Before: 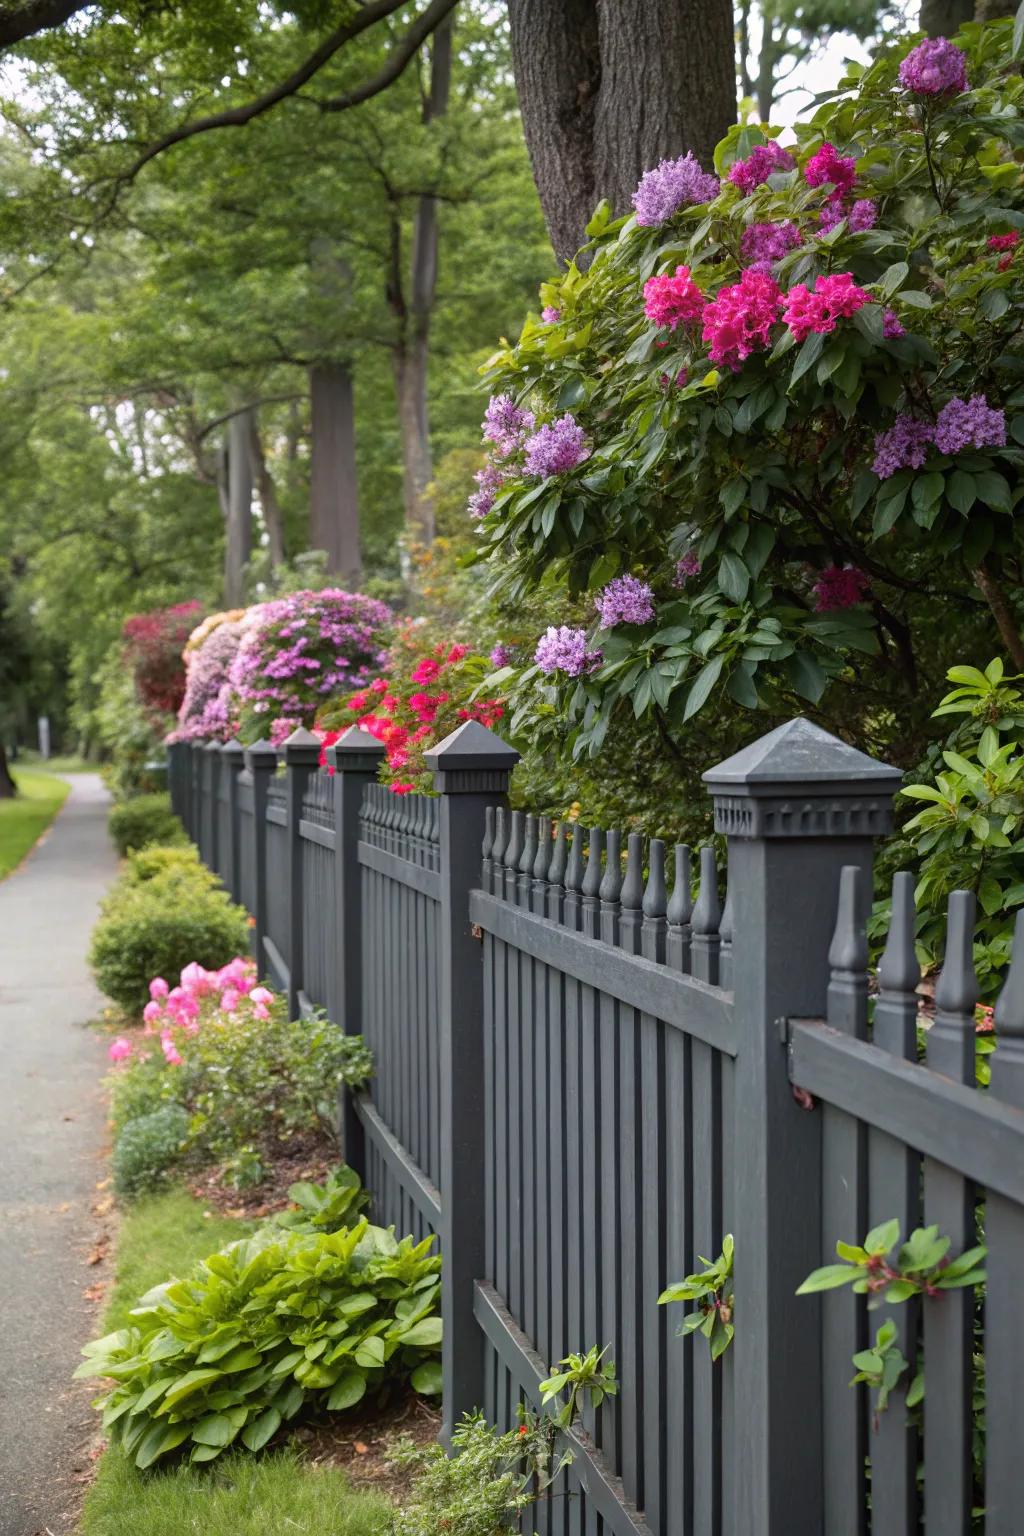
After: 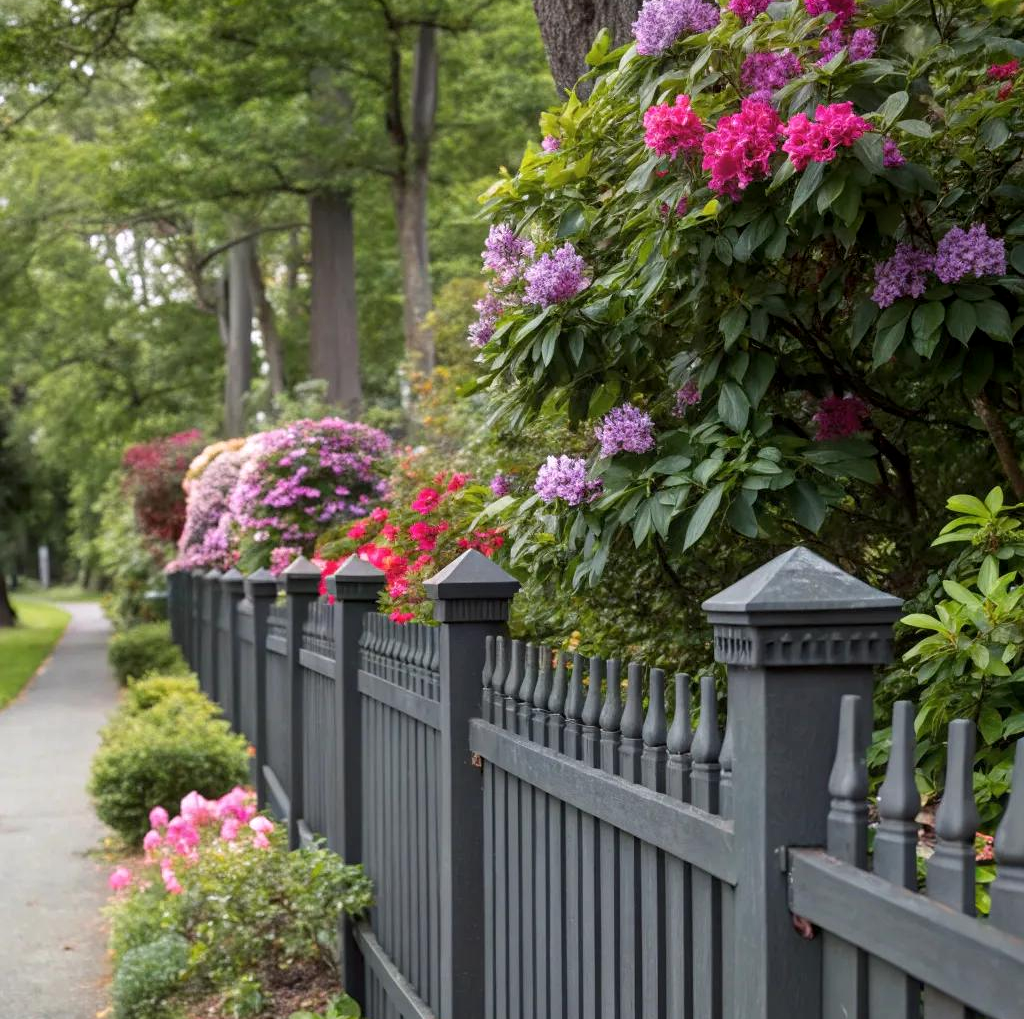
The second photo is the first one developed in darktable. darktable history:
local contrast: highlights 107%, shadows 101%, detail 119%, midtone range 0.2
crop: top 11.154%, bottom 22.442%
